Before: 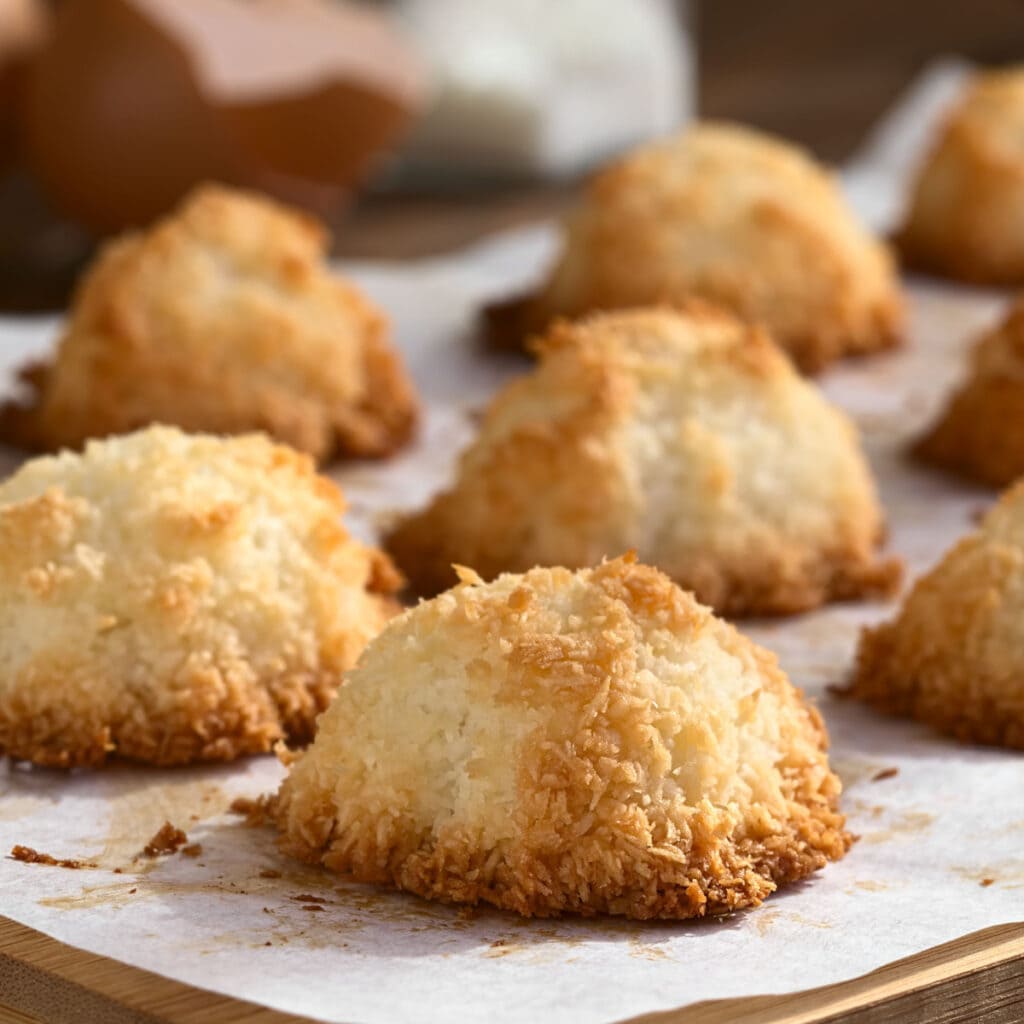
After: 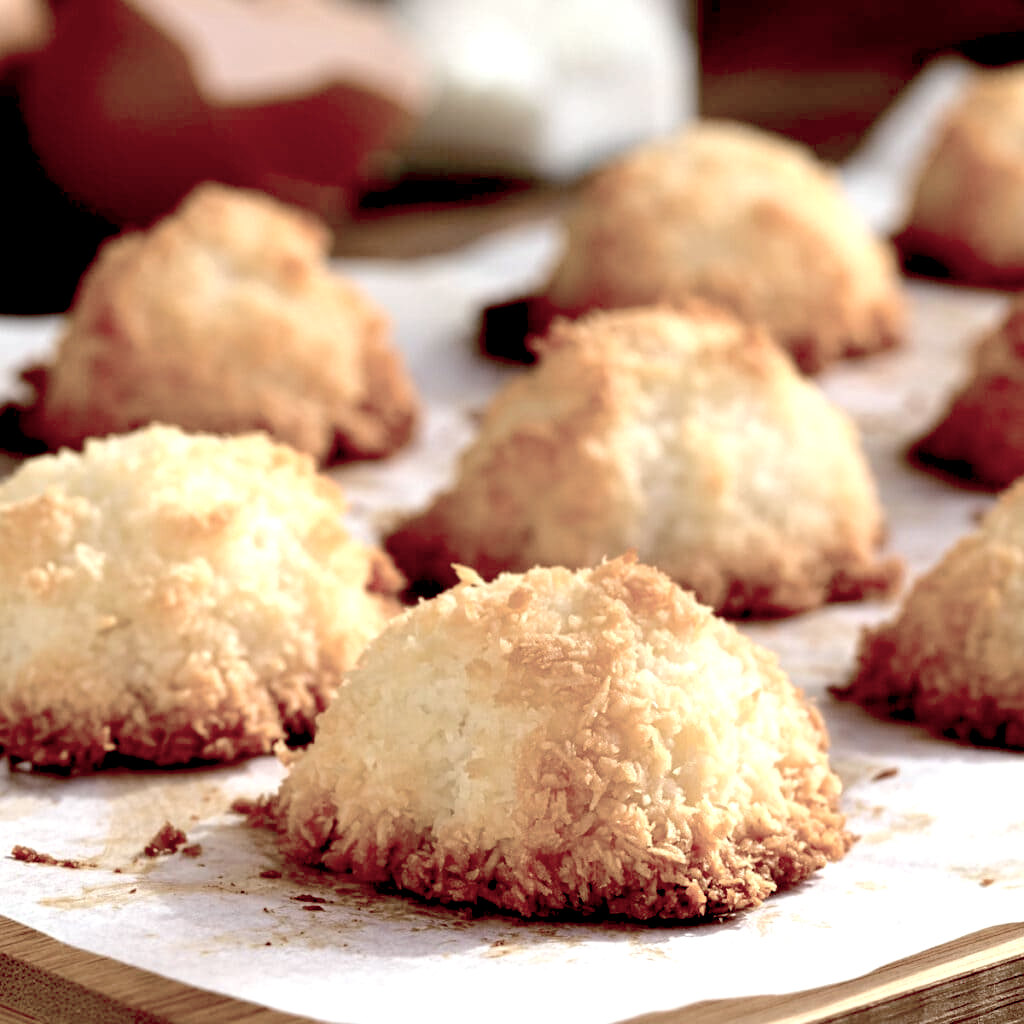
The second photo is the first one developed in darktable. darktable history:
color balance rgb: linear chroma grading › global chroma 0.332%, perceptual saturation grading › global saturation -28.019%, perceptual saturation grading › highlights -20.166%, perceptual saturation grading › mid-tones -23.788%, perceptual saturation grading › shadows -25.081%, perceptual brilliance grading › mid-tones 9.183%, perceptual brilliance grading › shadows 14.908%, global vibrance 41.613%
exposure: black level correction 0.038, exposure 0.498 EV, compensate exposure bias true, compensate highlight preservation false
